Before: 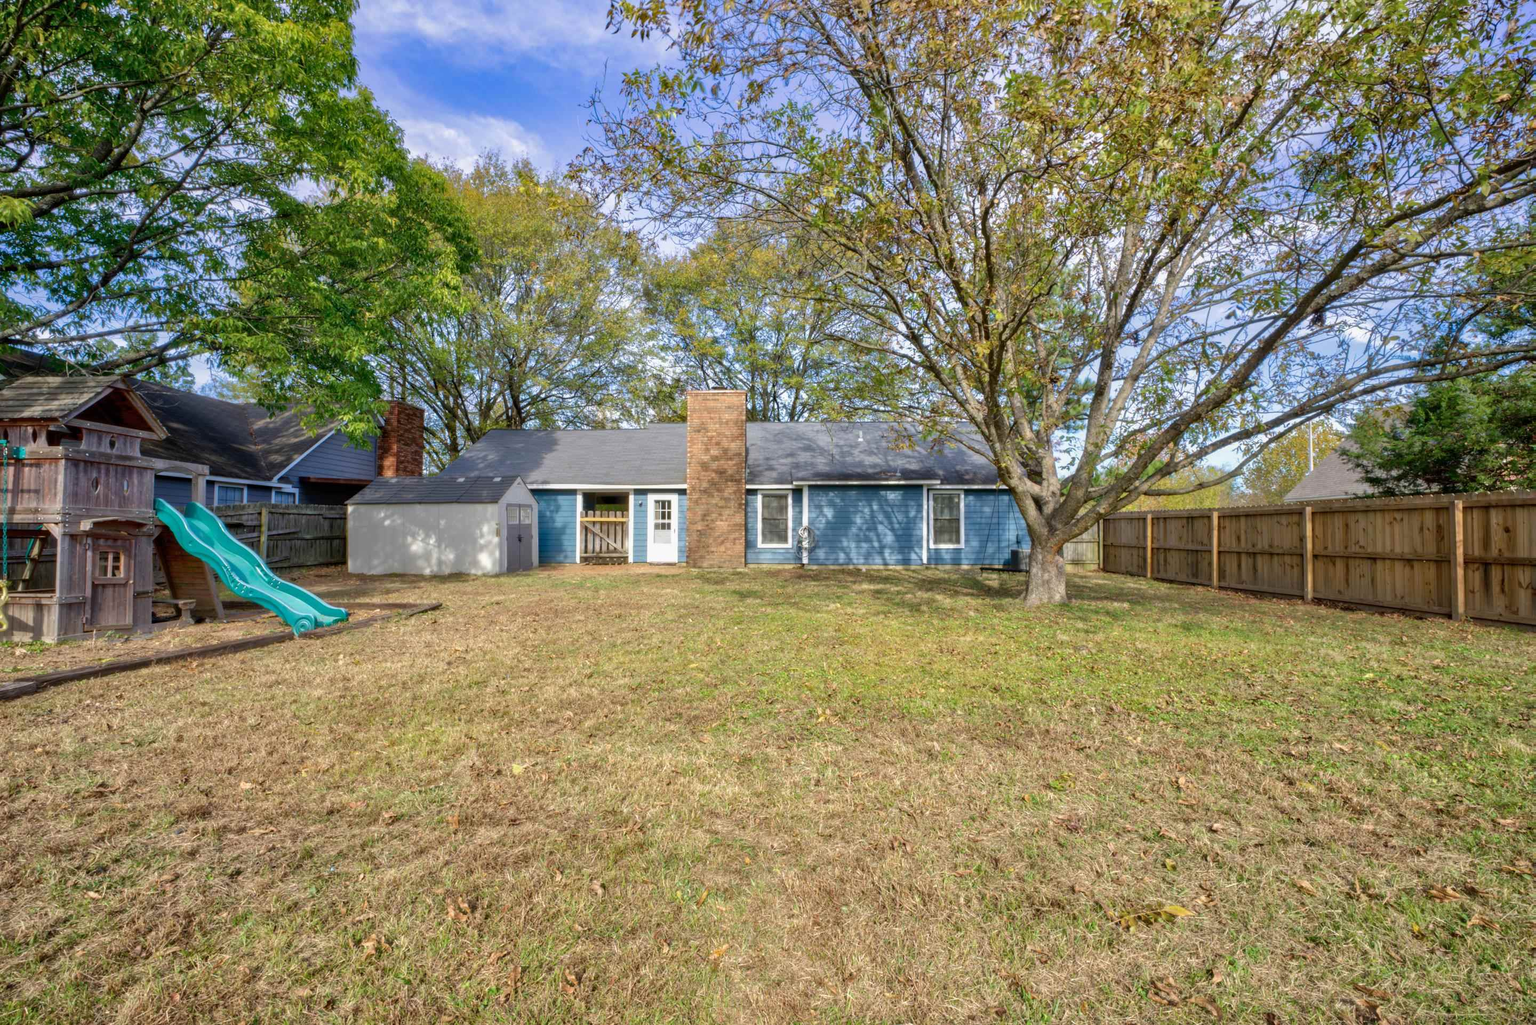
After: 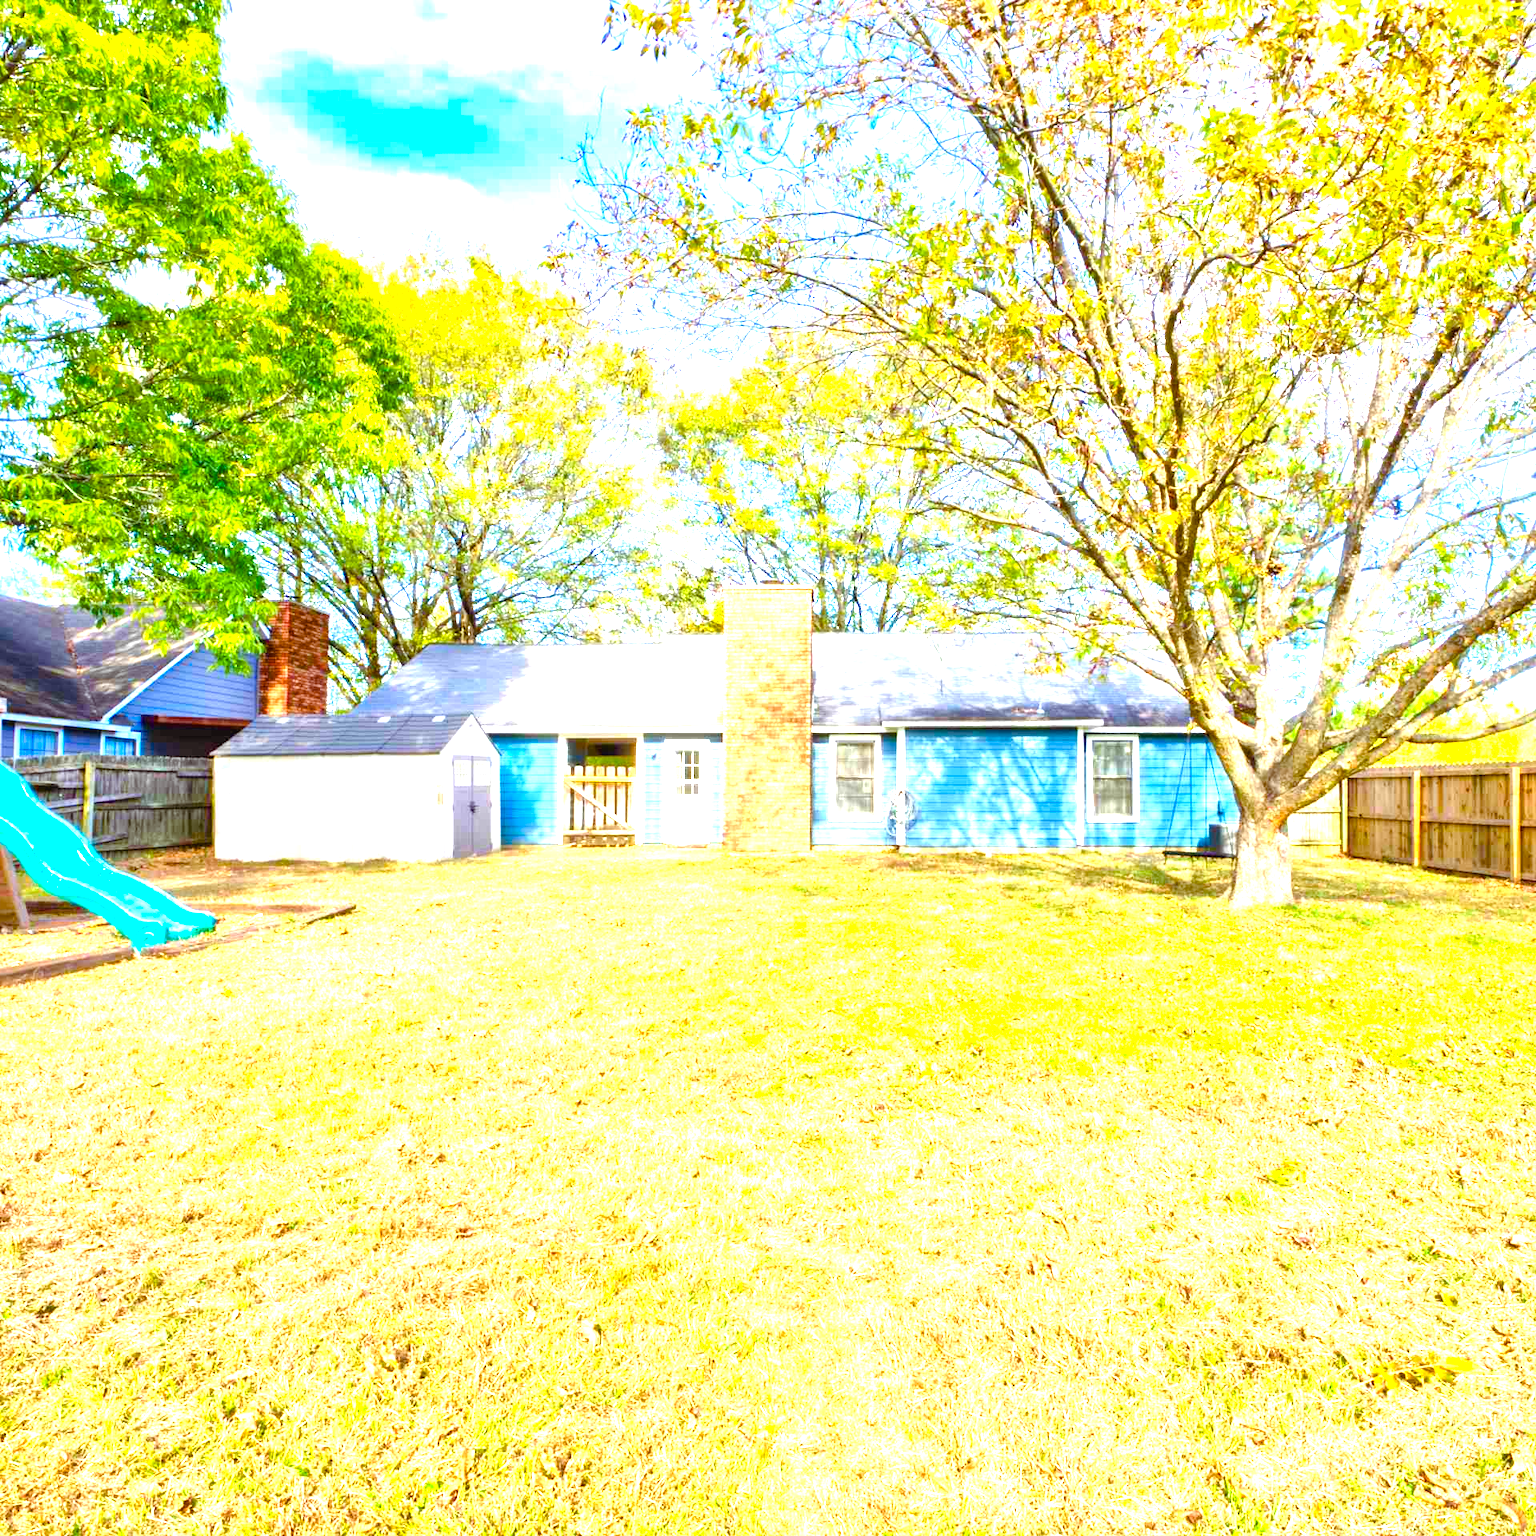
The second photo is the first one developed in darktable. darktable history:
crop and rotate: left 13.354%, right 19.961%
exposure: exposure 2.262 EV, compensate highlight preservation false
tone equalizer: -8 EV -0.589 EV
color balance rgb: shadows lift › chroma 4.349%, shadows lift › hue 24.29°, global offset › luminance 0.477%, linear chroma grading › global chroma 8.967%, perceptual saturation grading › global saturation 20%, perceptual saturation grading › highlights -25.031%, perceptual saturation grading › shadows 25.032%, global vibrance 50.266%
